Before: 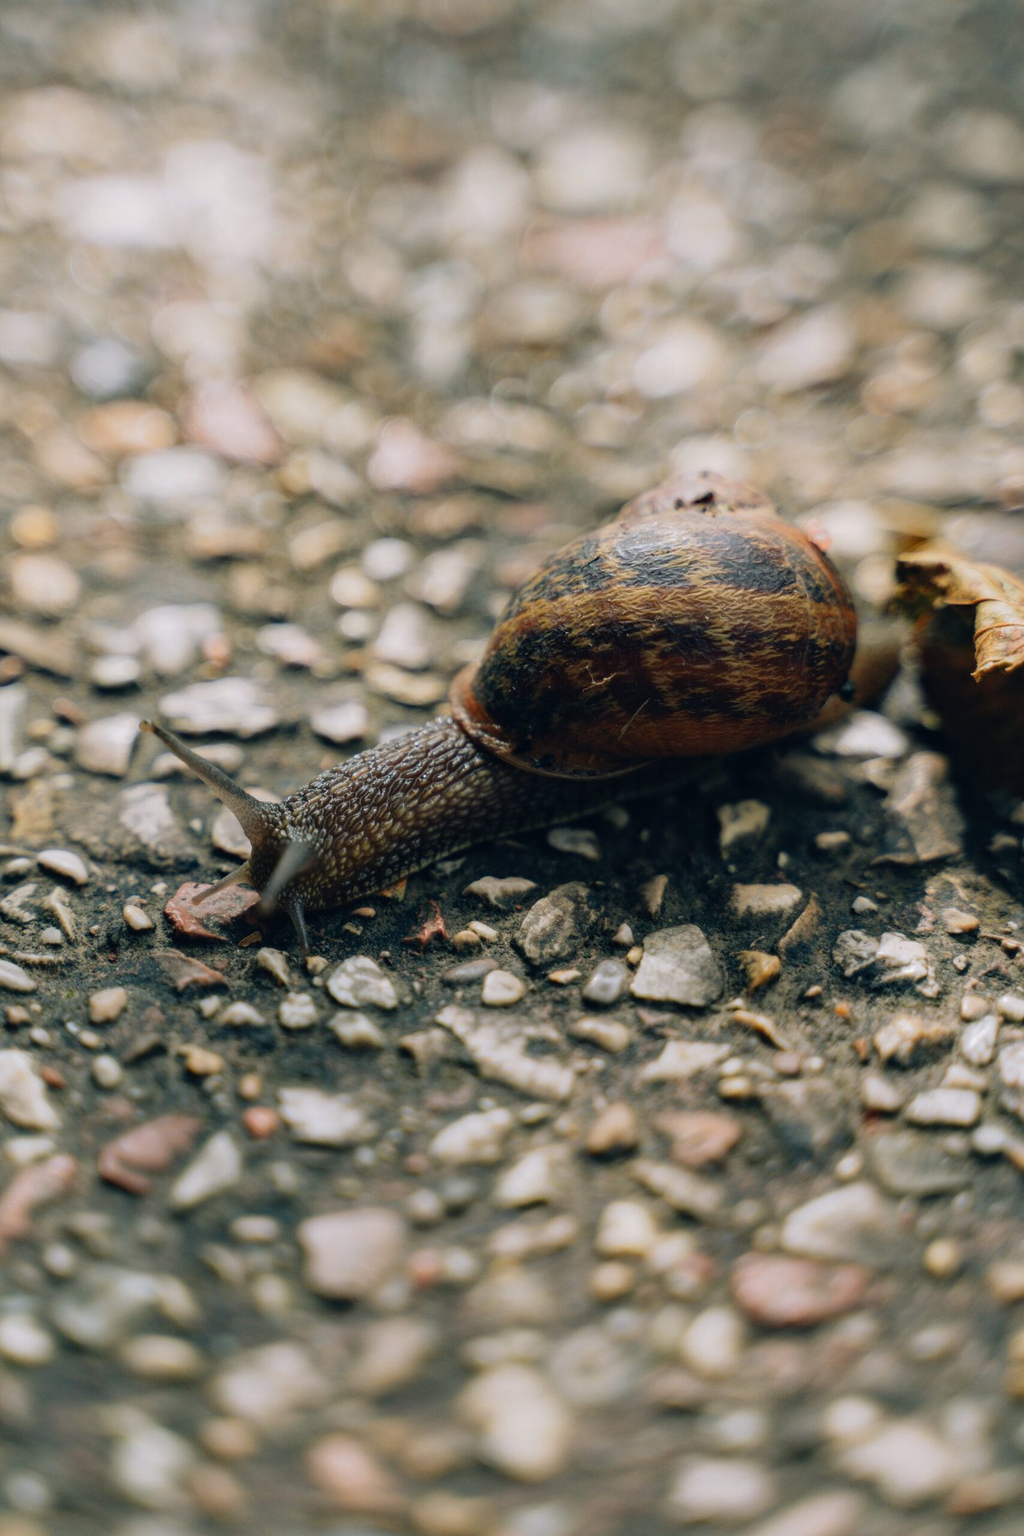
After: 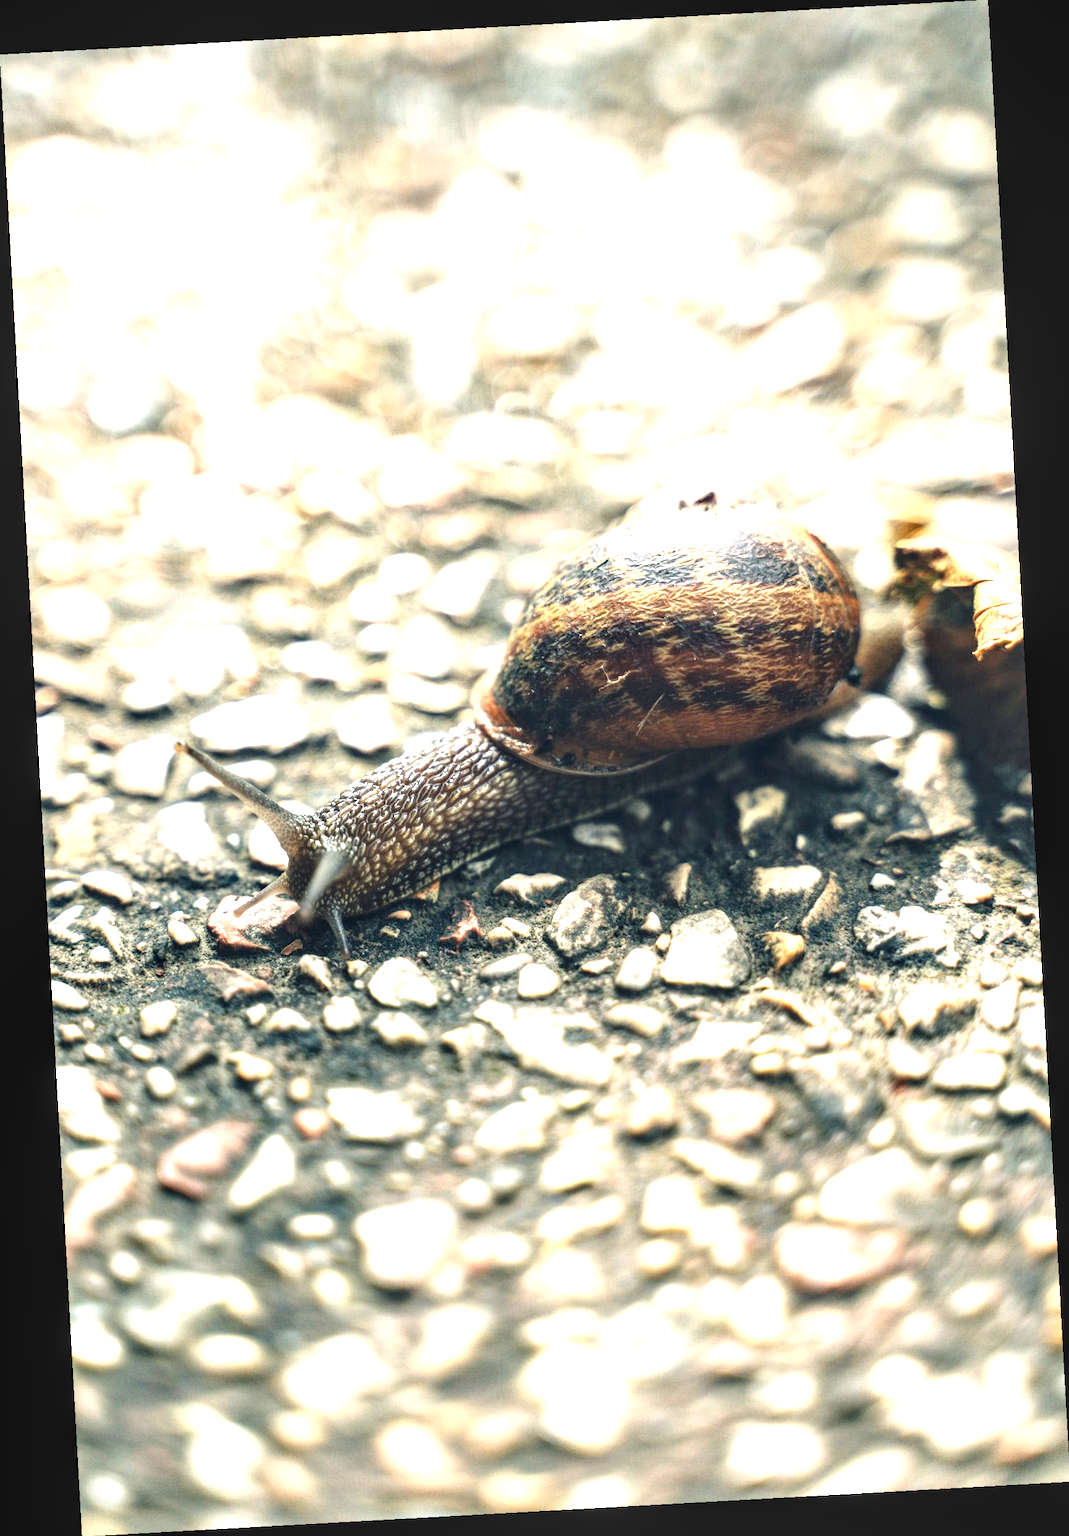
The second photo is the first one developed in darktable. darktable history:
color correction: saturation 0.8
white balance: red 1.009, blue 0.985
local contrast: on, module defaults
exposure: exposure 2.003 EV, compensate highlight preservation false
rotate and perspective: rotation -3.18°, automatic cropping off
